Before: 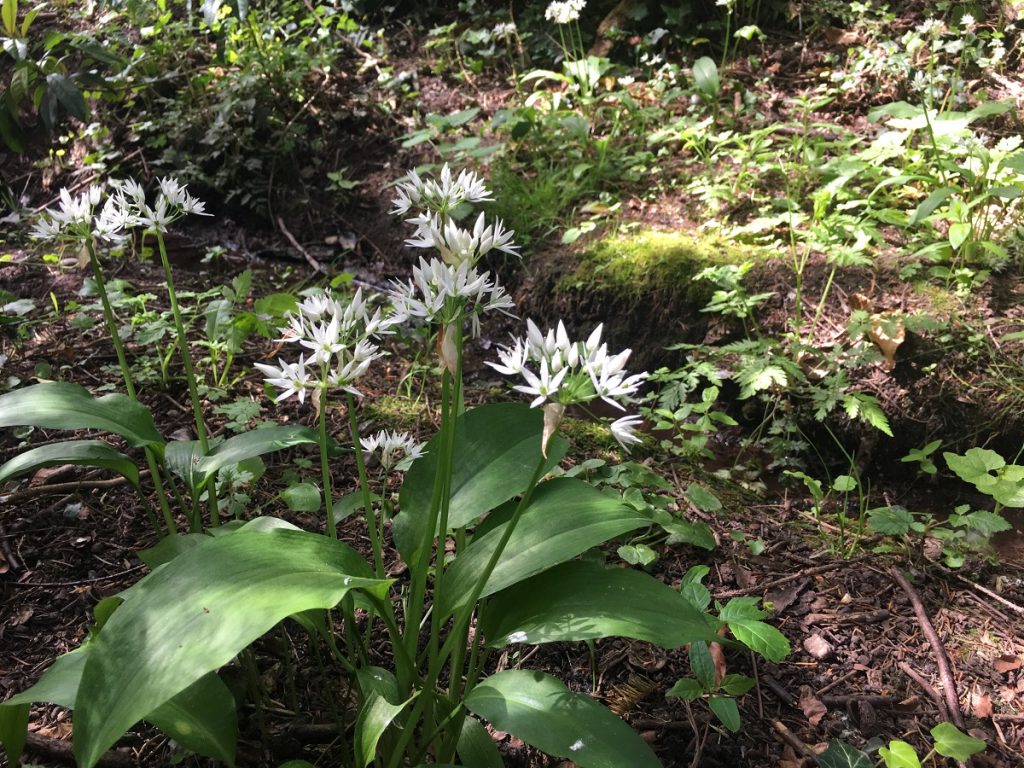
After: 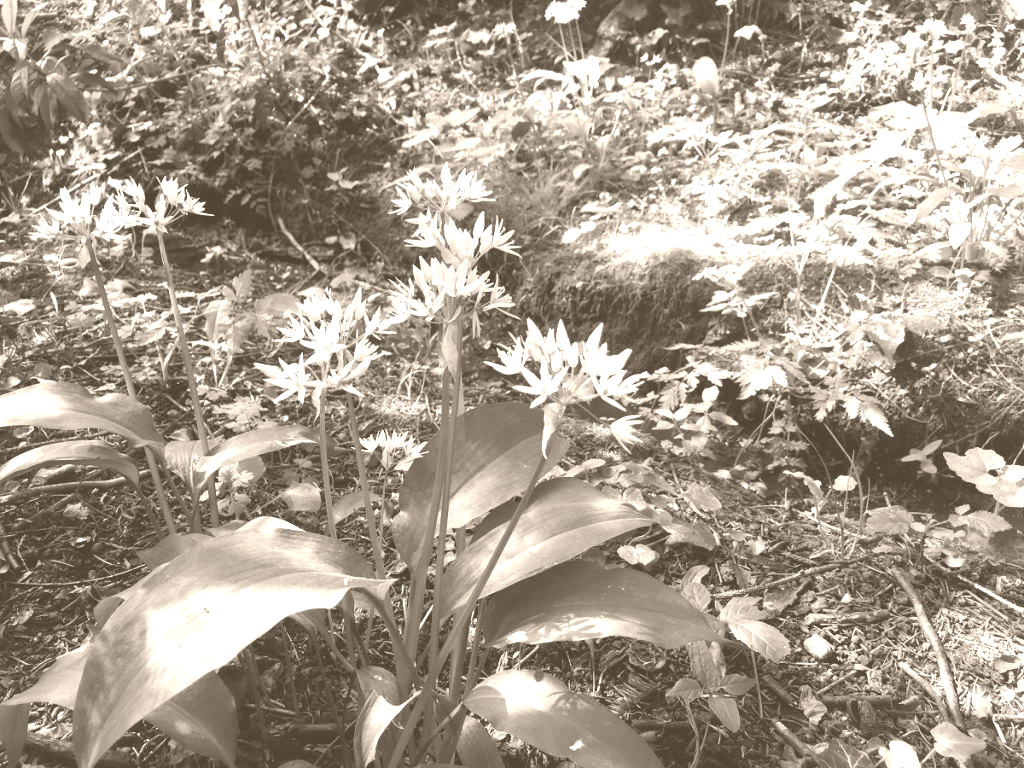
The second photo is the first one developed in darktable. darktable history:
colorize: hue 34.49°, saturation 35.33%, source mix 100%, version 1
local contrast: mode bilateral grid, contrast 20, coarseness 50, detail 132%, midtone range 0.2
